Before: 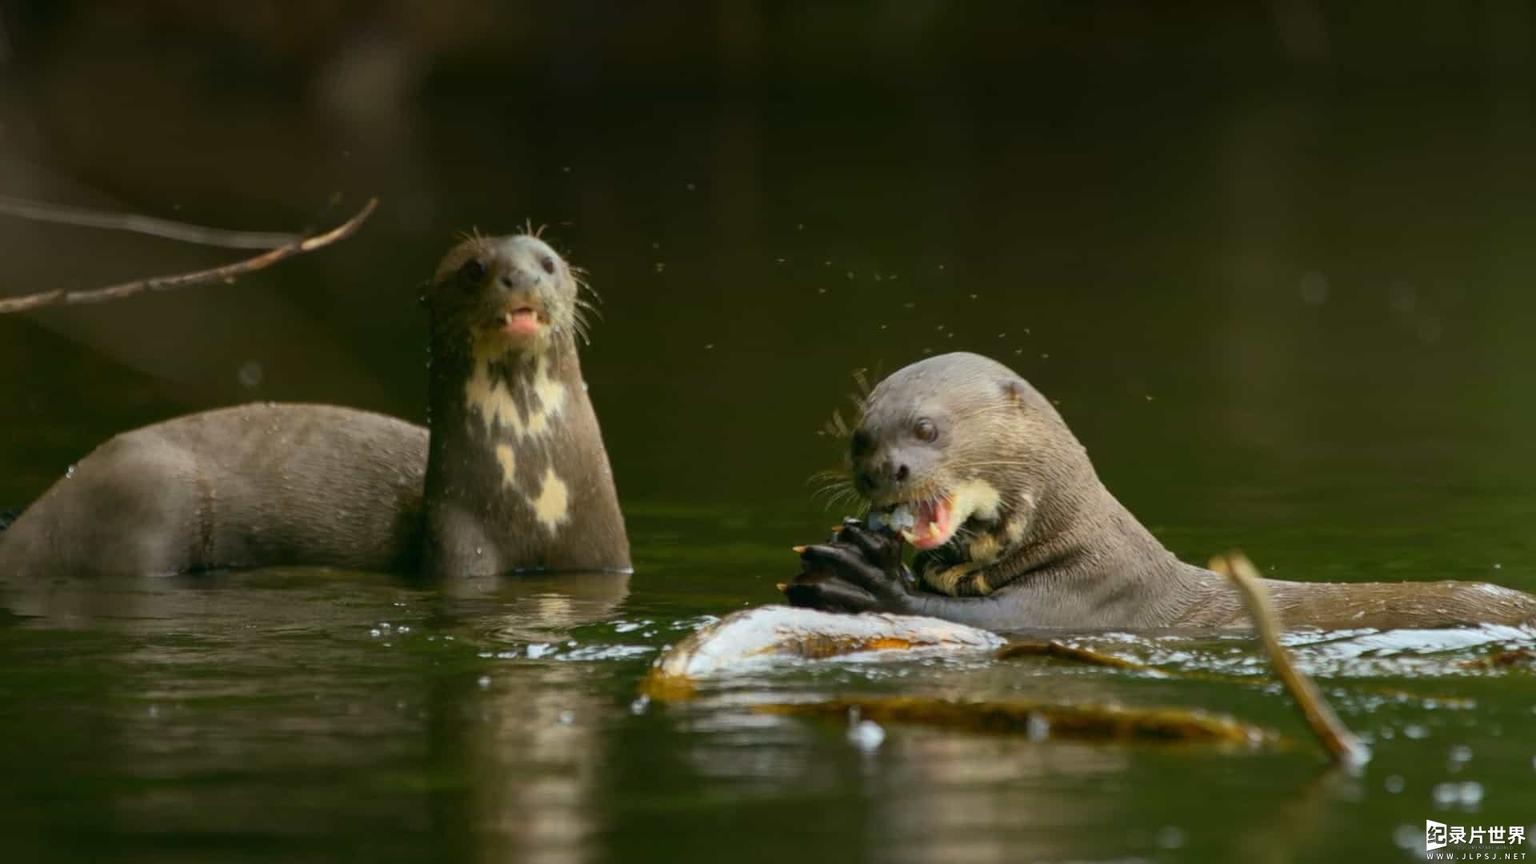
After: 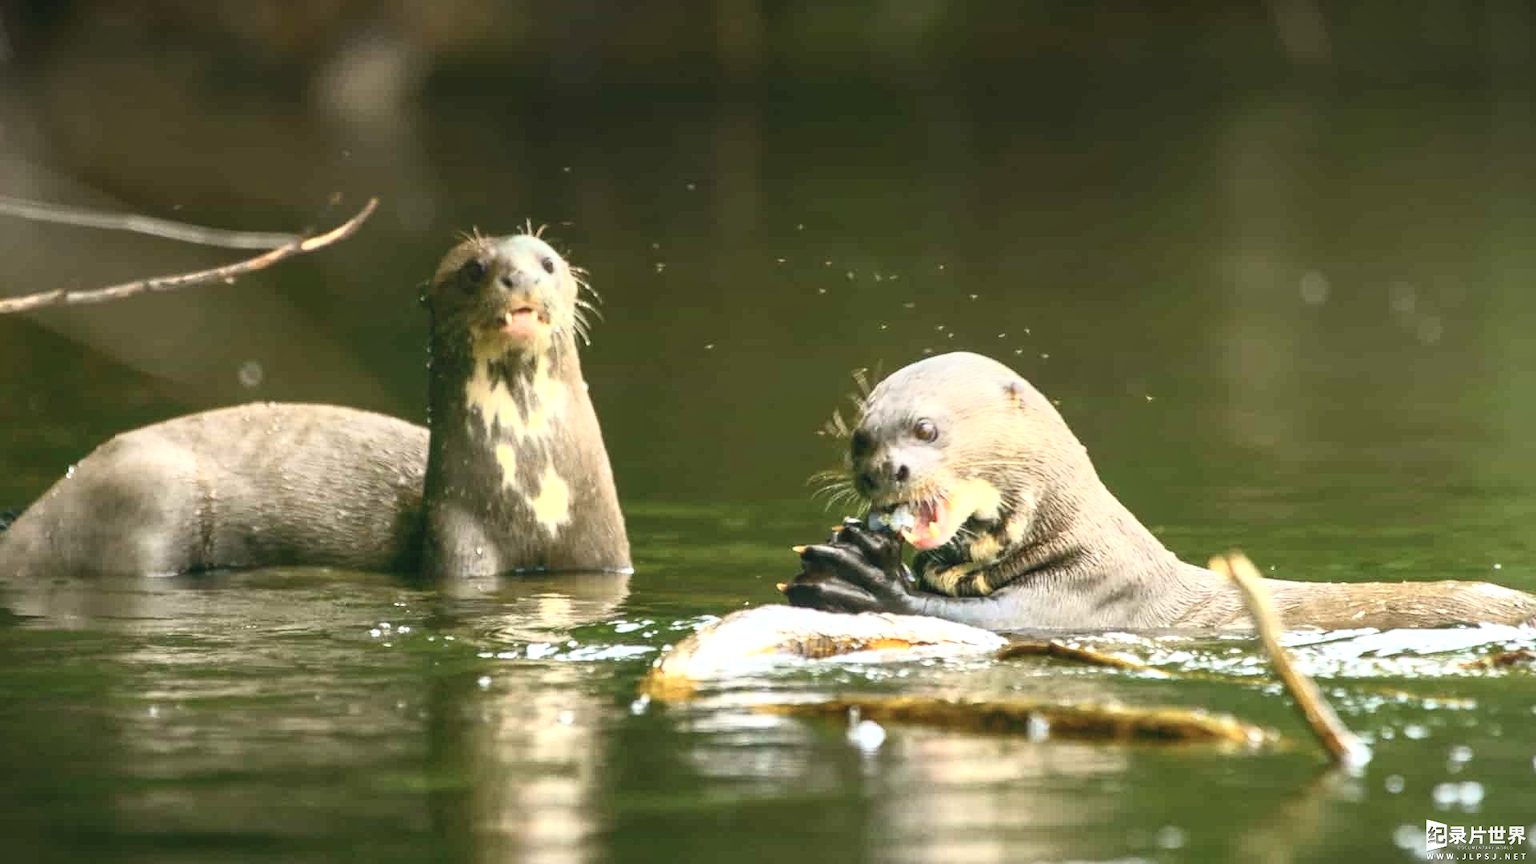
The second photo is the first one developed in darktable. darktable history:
local contrast: detail 130%
vignetting: fall-off start 99.77%, brightness -0.579, saturation -0.261, width/height ratio 1.302, unbound false
contrast brightness saturation: contrast 0.382, brightness 0.512
exposure: black level correction 0, exposure 0.696 EV, compensate highlight preservation false
